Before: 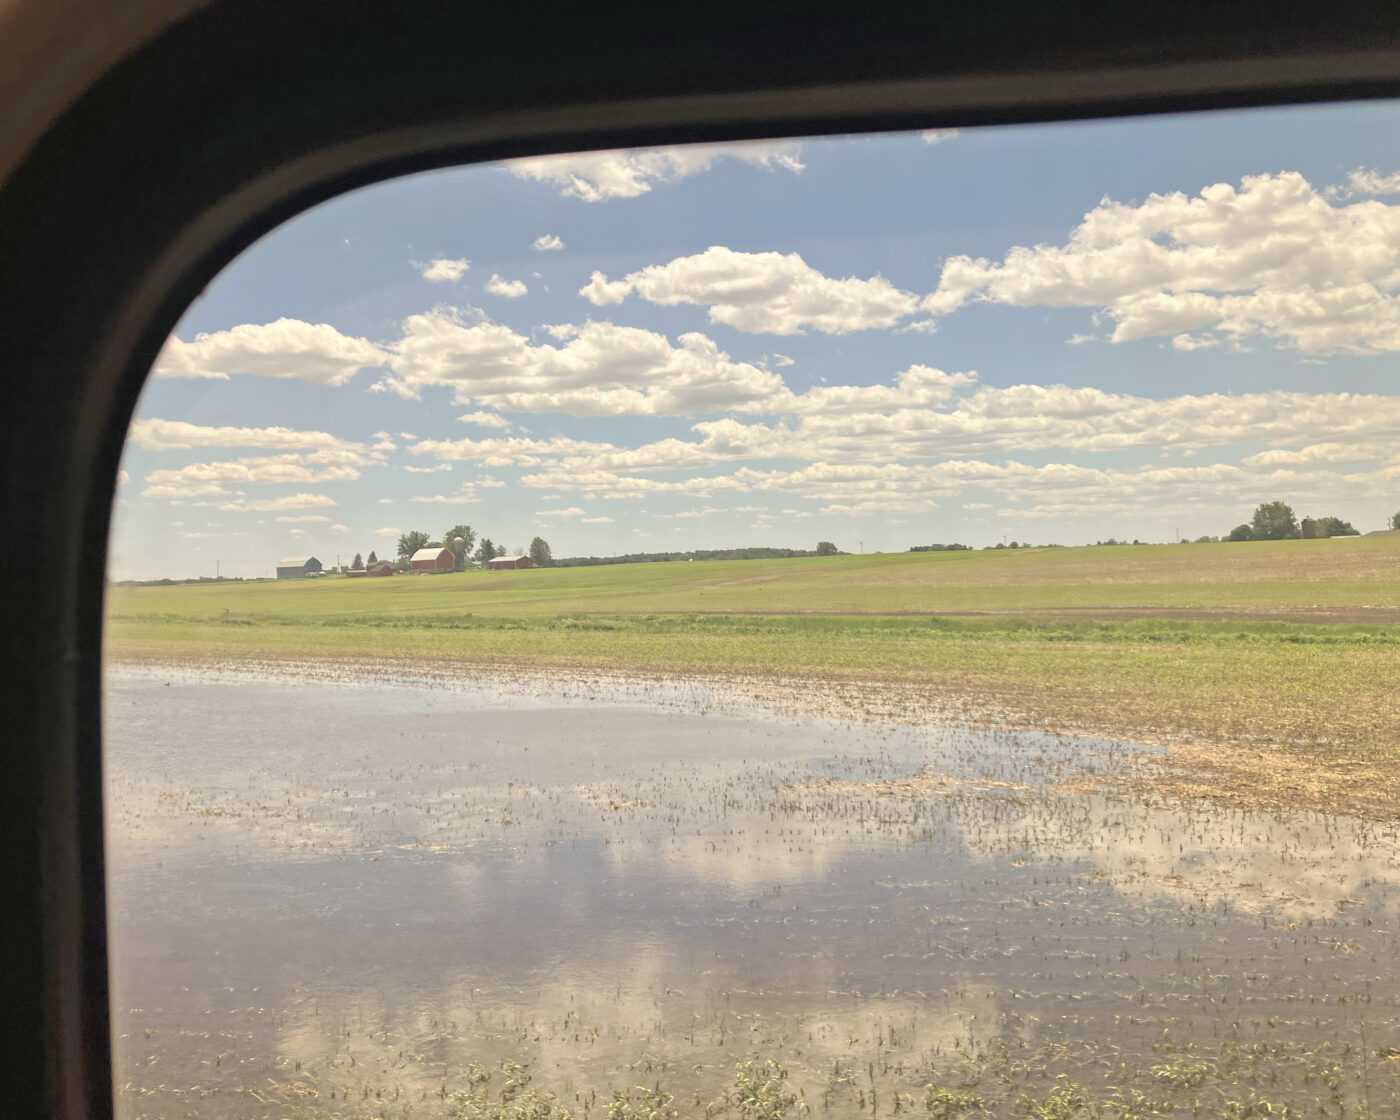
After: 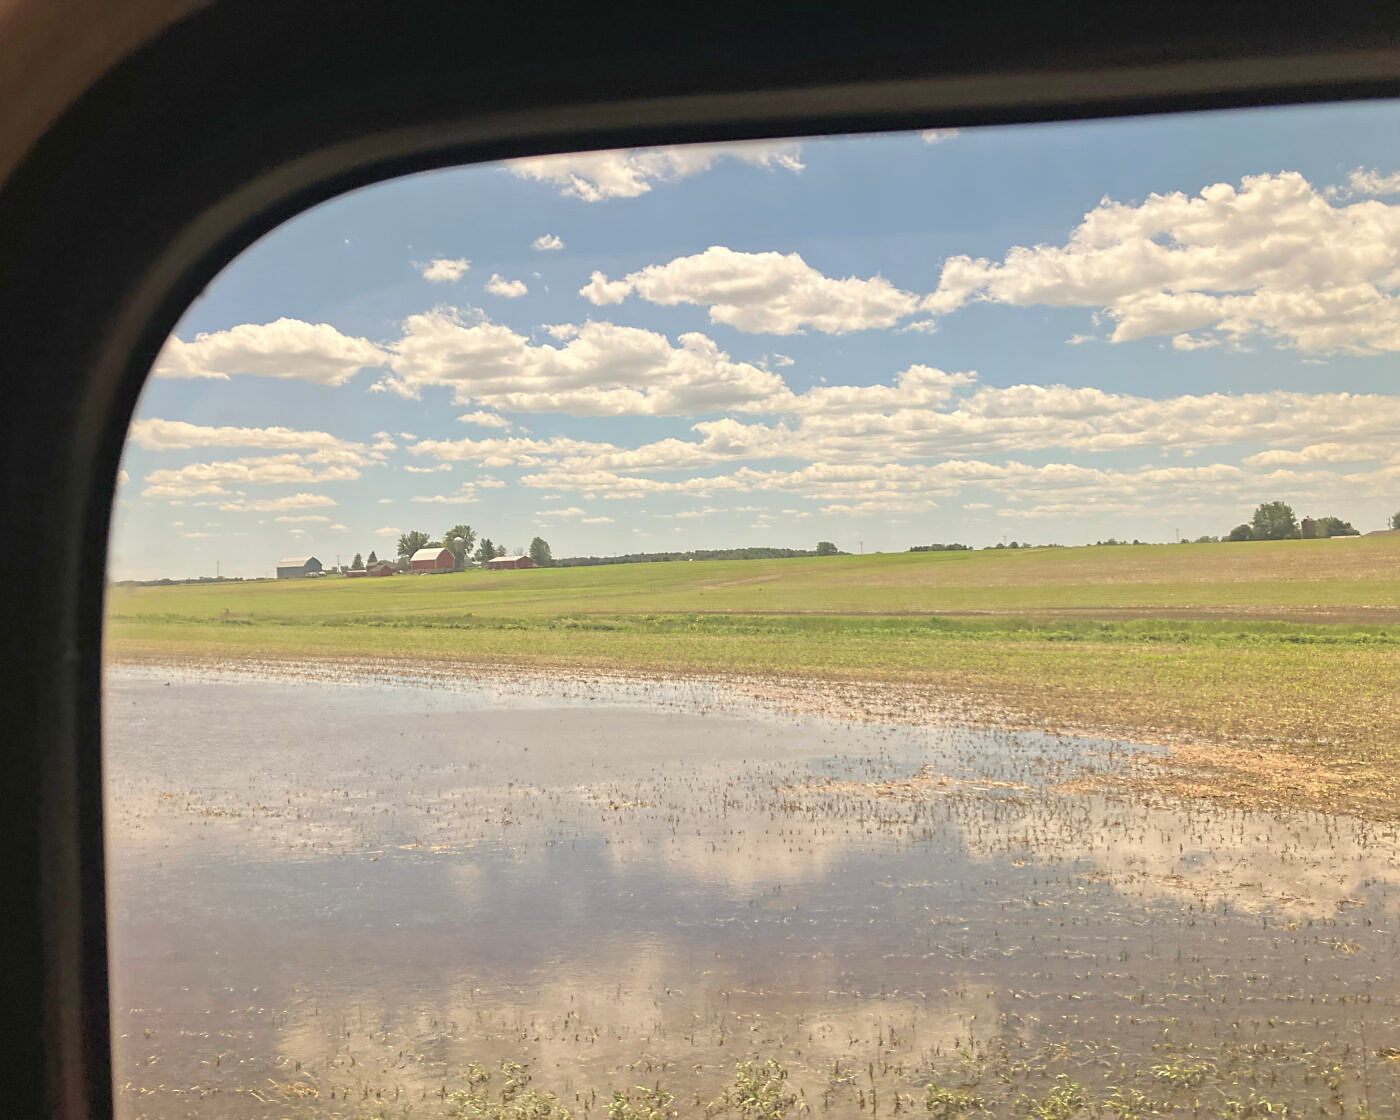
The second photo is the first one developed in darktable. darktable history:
sharpen: radius 1.864, amount 0.398, threshold 1.271
